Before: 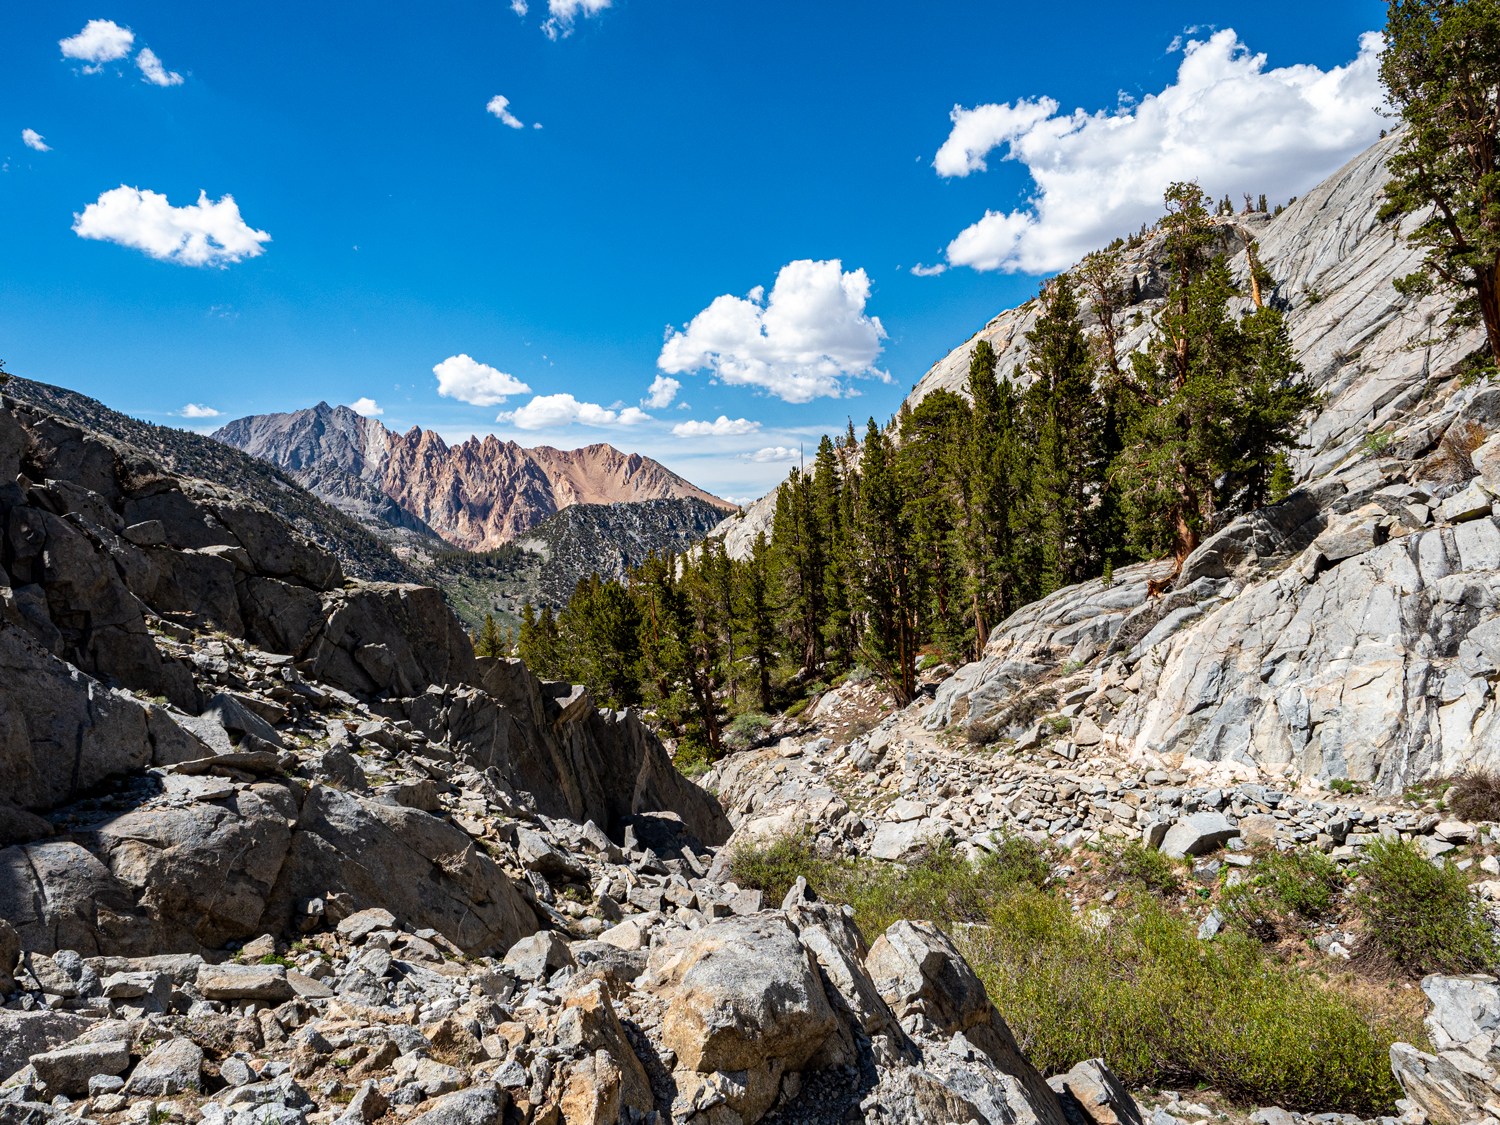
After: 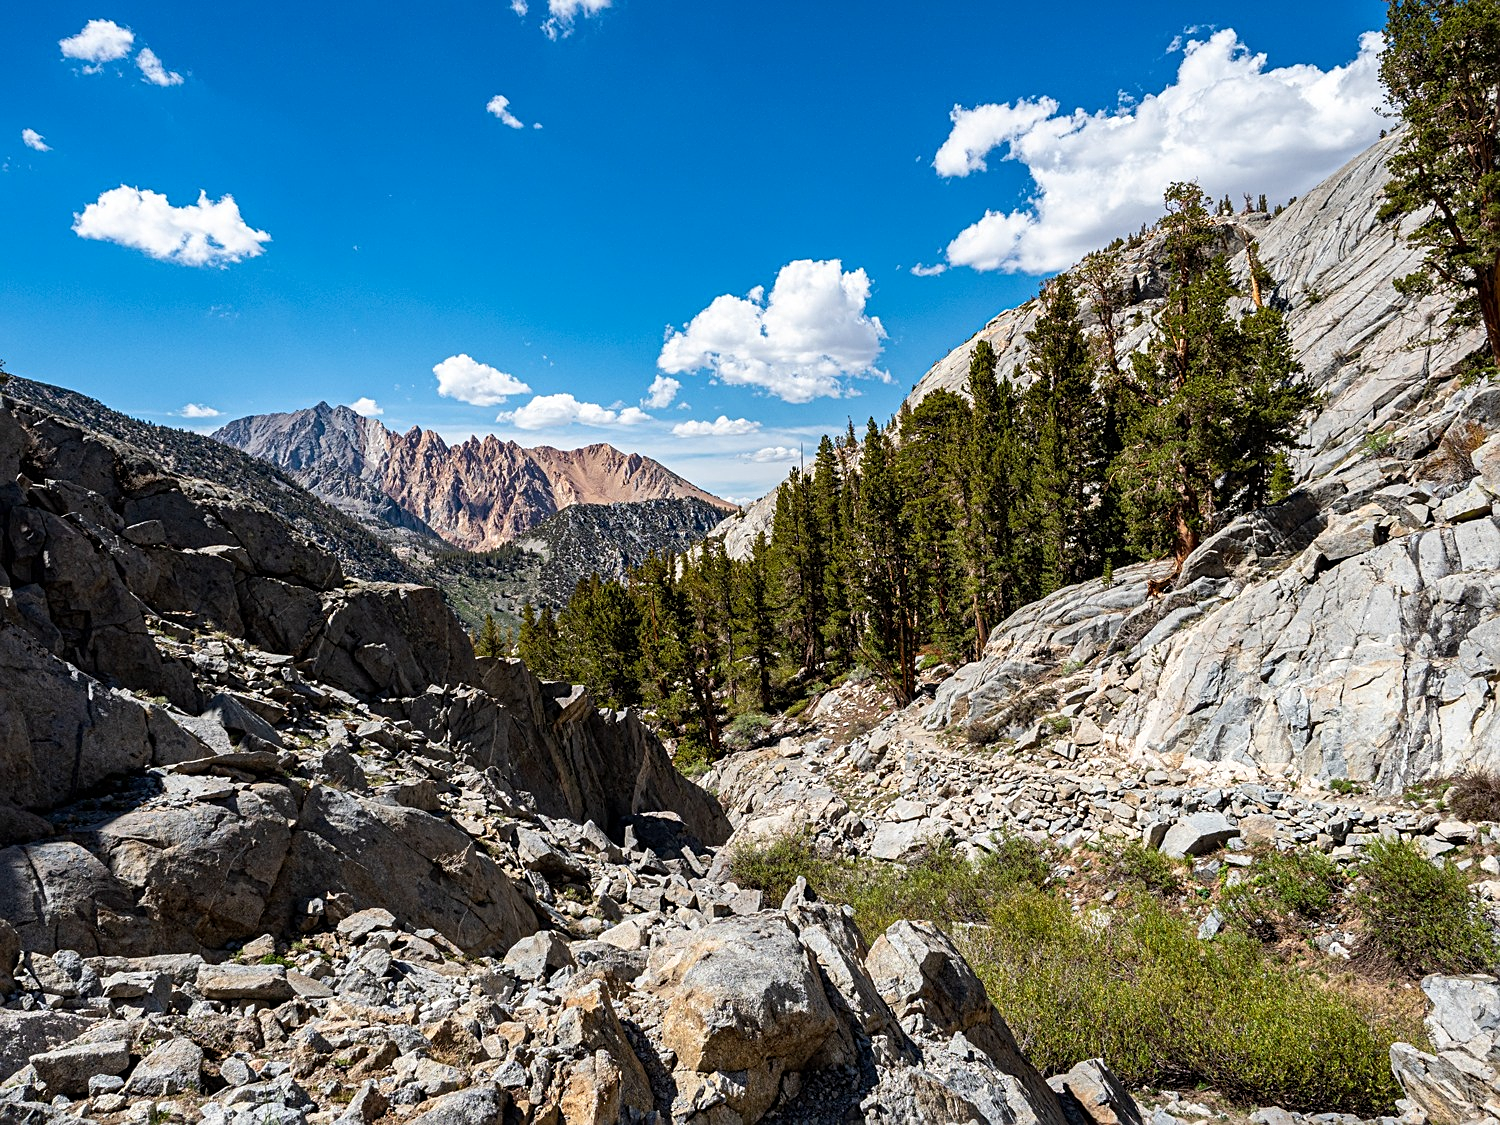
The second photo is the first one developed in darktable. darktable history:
sharpen: radius 2.168, amount 0.384, threshold 0.094
color balance rgb: perceptual saturation grading › global saturation 0.366%
